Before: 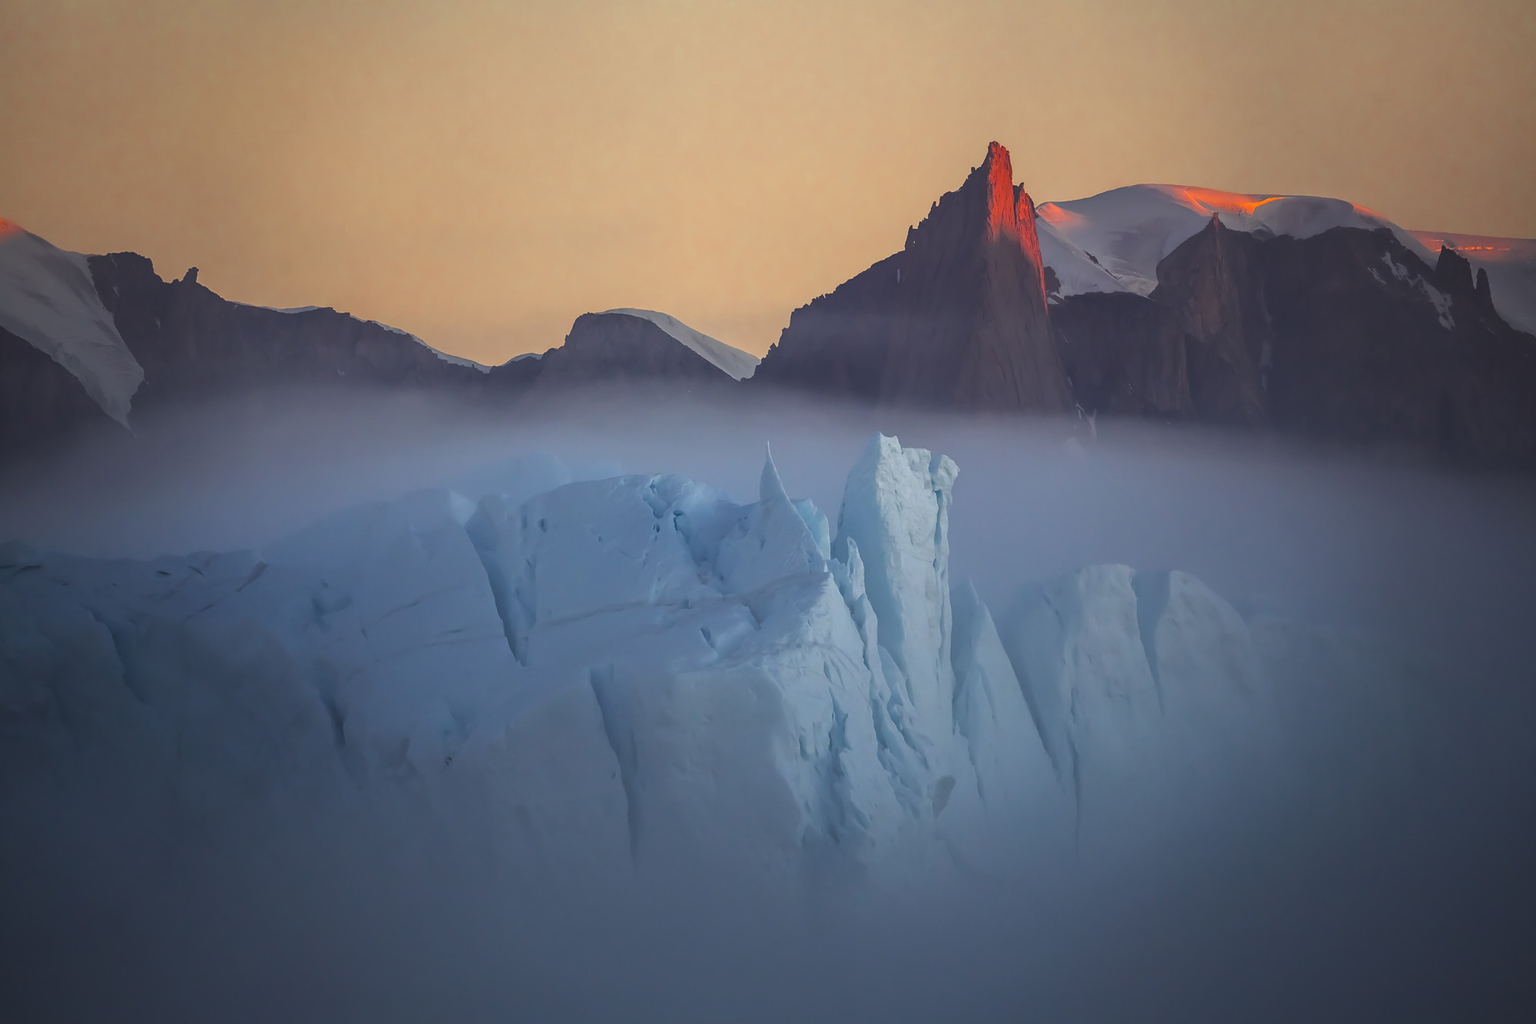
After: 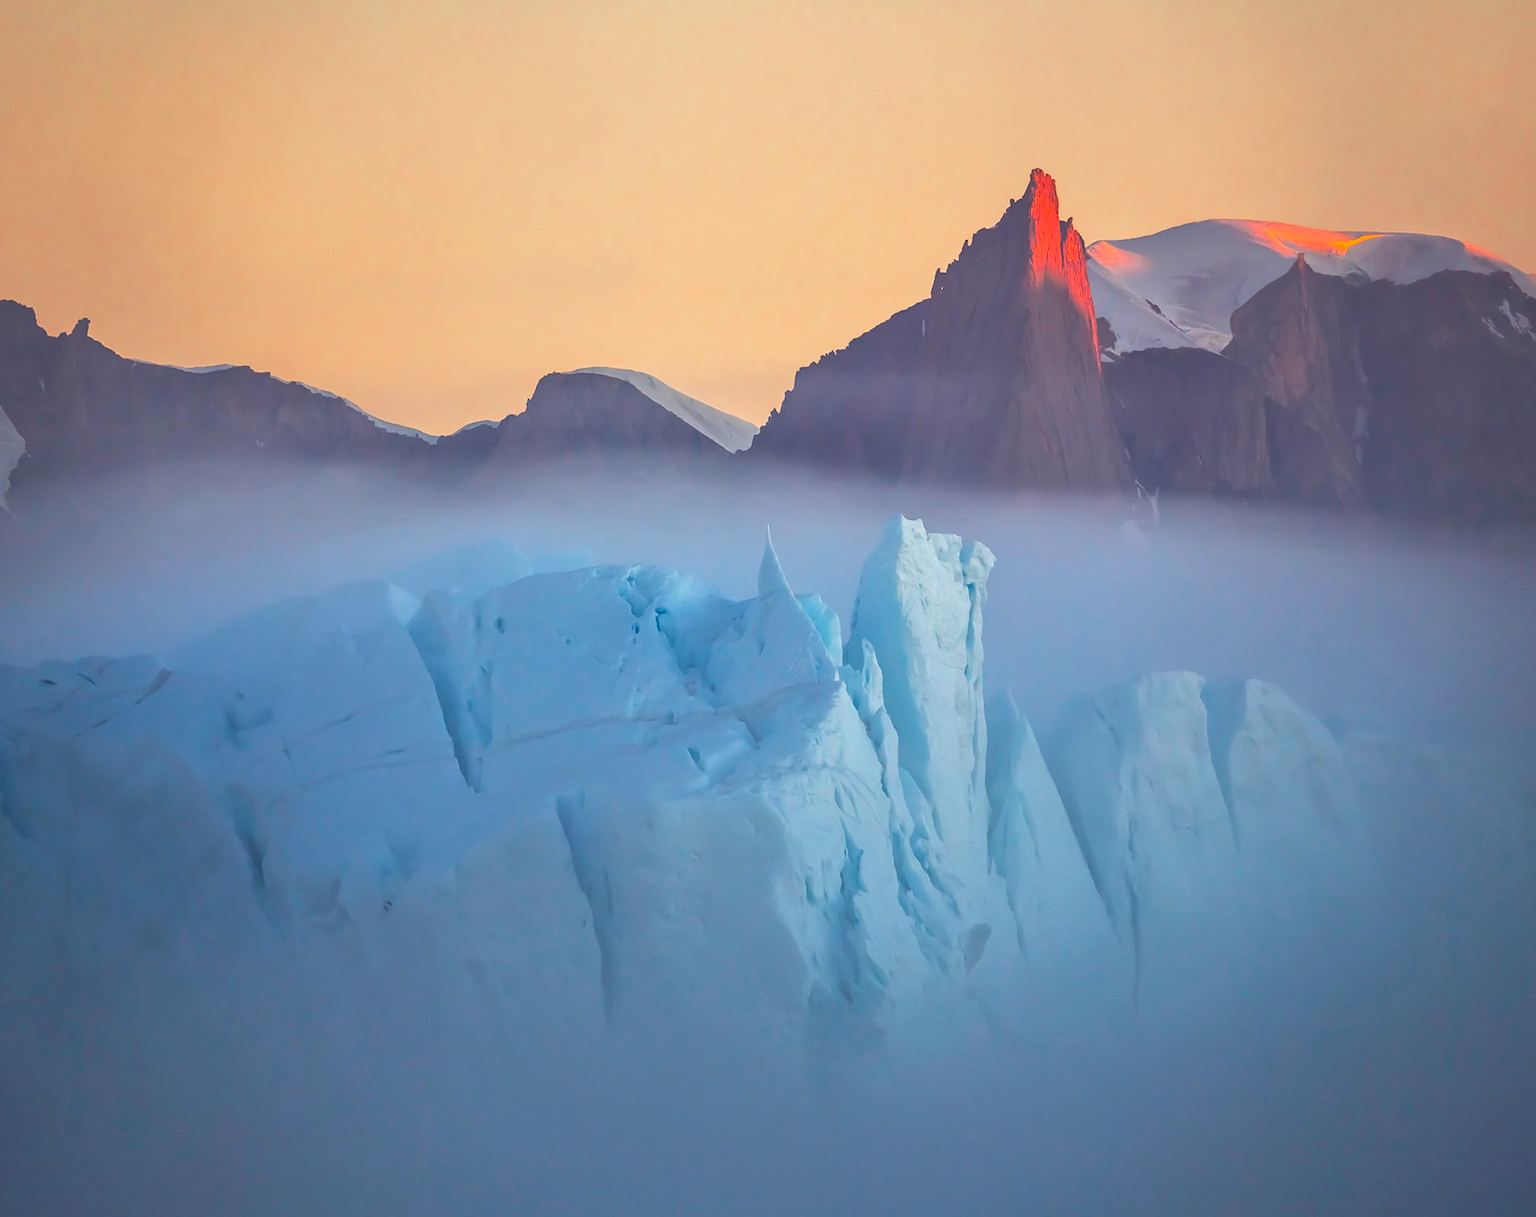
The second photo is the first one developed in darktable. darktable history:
tone equalizer: -8 EV 1 EV, -7 EV 1 EV, -6 EV 1 EV, -5 EV 1 EV, -4 EV 1 EV, -3 EV 0.75 EV, -2 EV 0.5 EV, -1 EV 0.25 EV
base curve: curves: ch0 [(0, 0) (0.688, 0.865) (1, 1)], preserve colors none
contrast brightness saturation: contrast -0.11
crop: left 8.026%, right 7.374%
